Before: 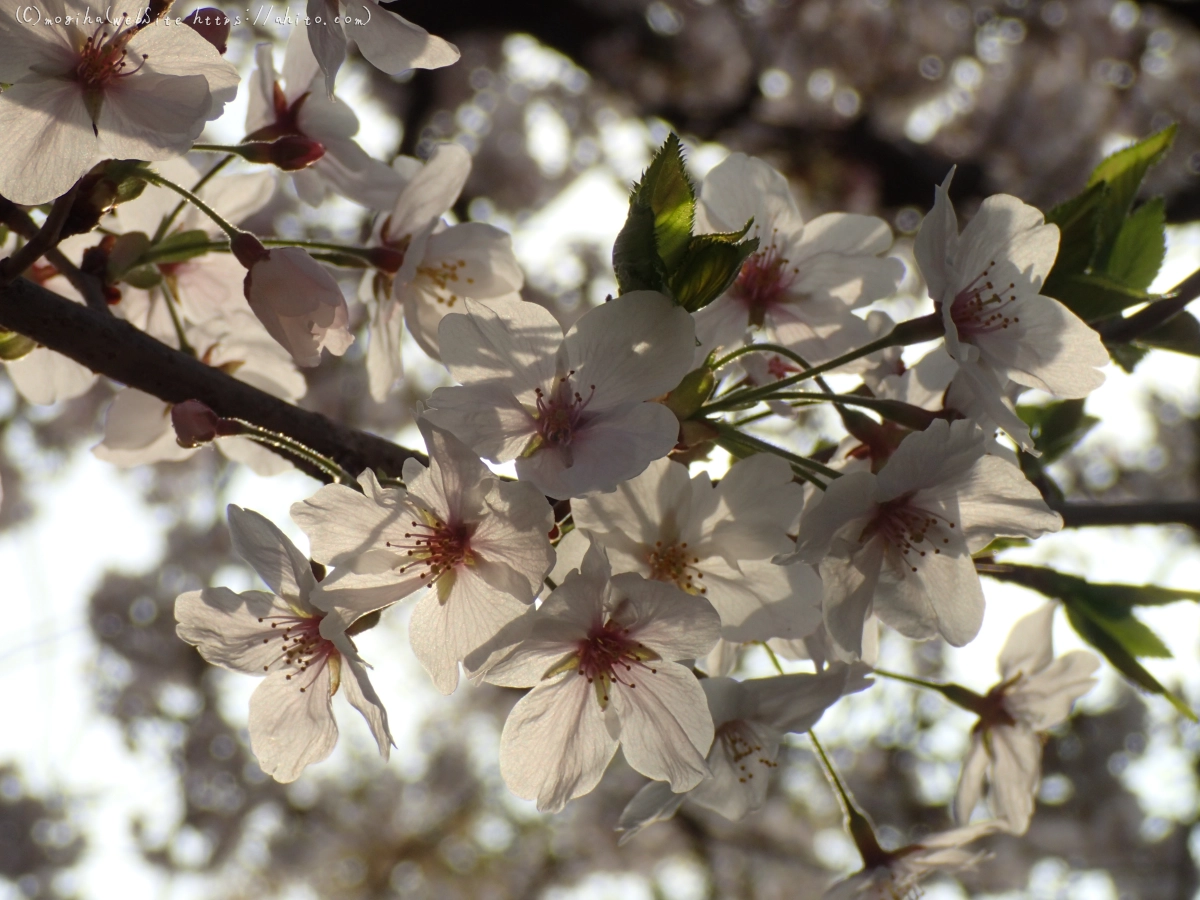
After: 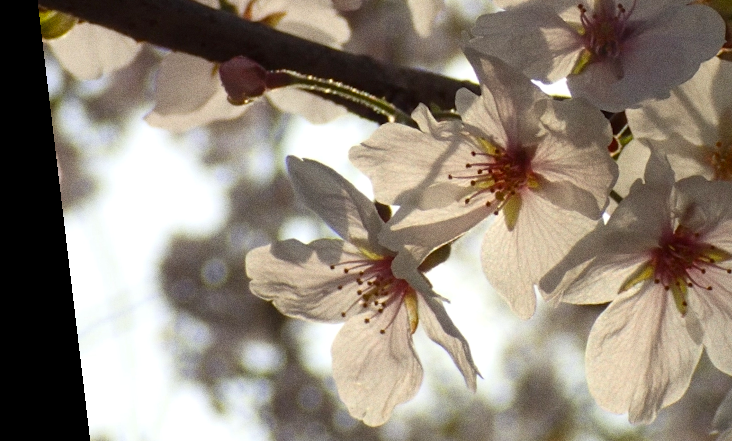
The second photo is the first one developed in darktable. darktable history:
grain: coarseness 0.09 ISO
local contrast: mode bilateral grid, contrast 20, coarseness 50, detail 120%, midtone range 0.2
crop: top 44.483%, right 43.593%, bottom 12.892%
rotate and perspective: rotation -6.83°, automatic cropping off
color balance: output saturation 120%
